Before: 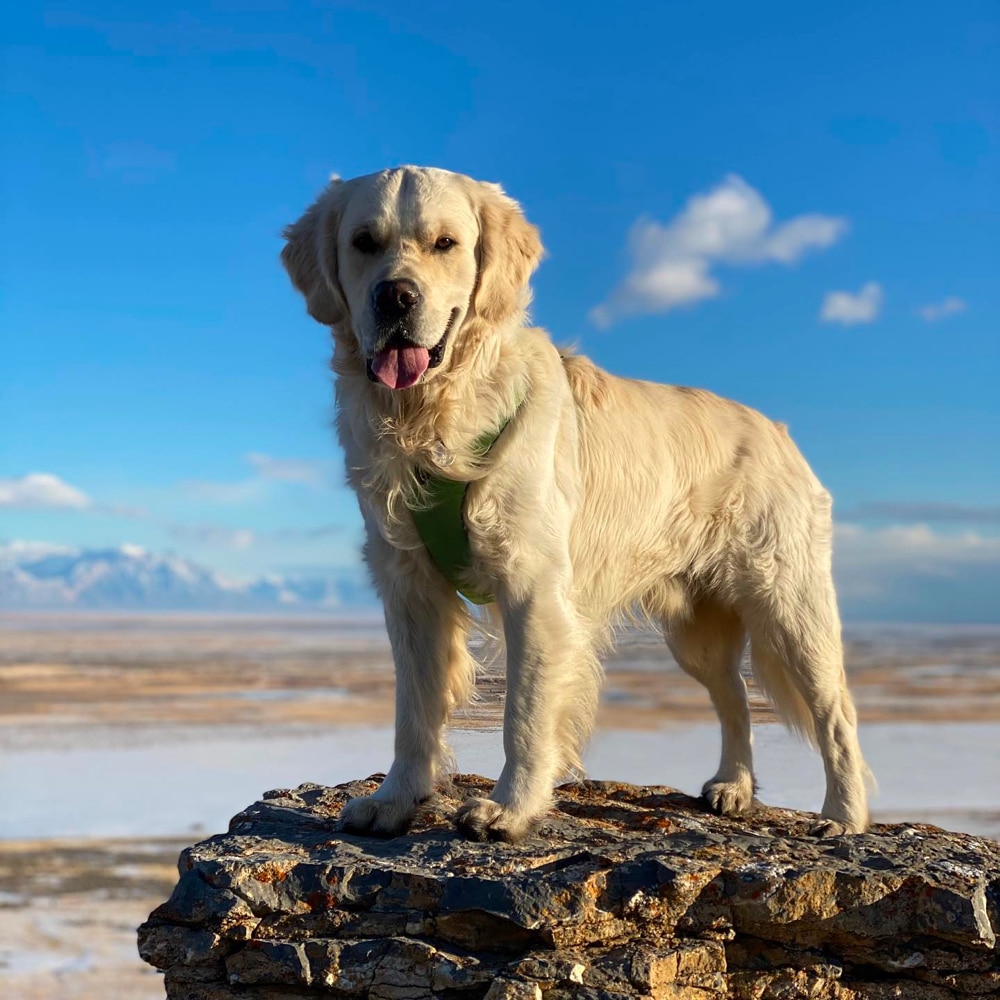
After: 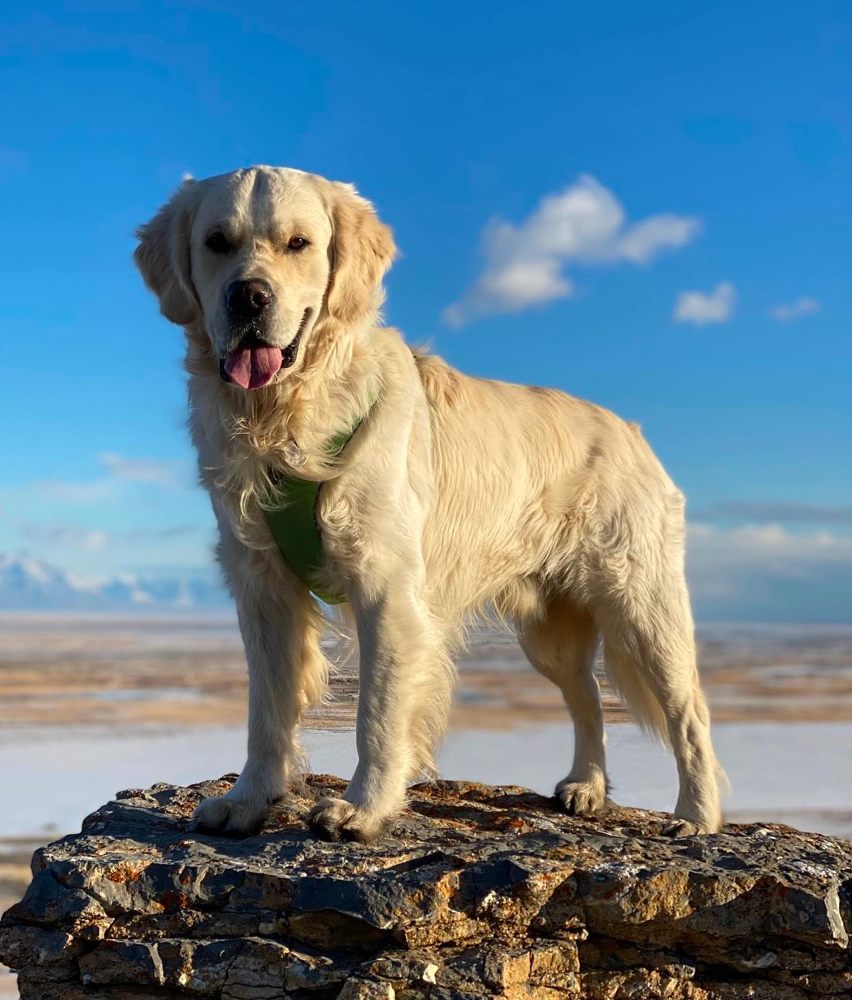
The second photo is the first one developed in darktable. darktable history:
crop and rotate: left 14.732%
